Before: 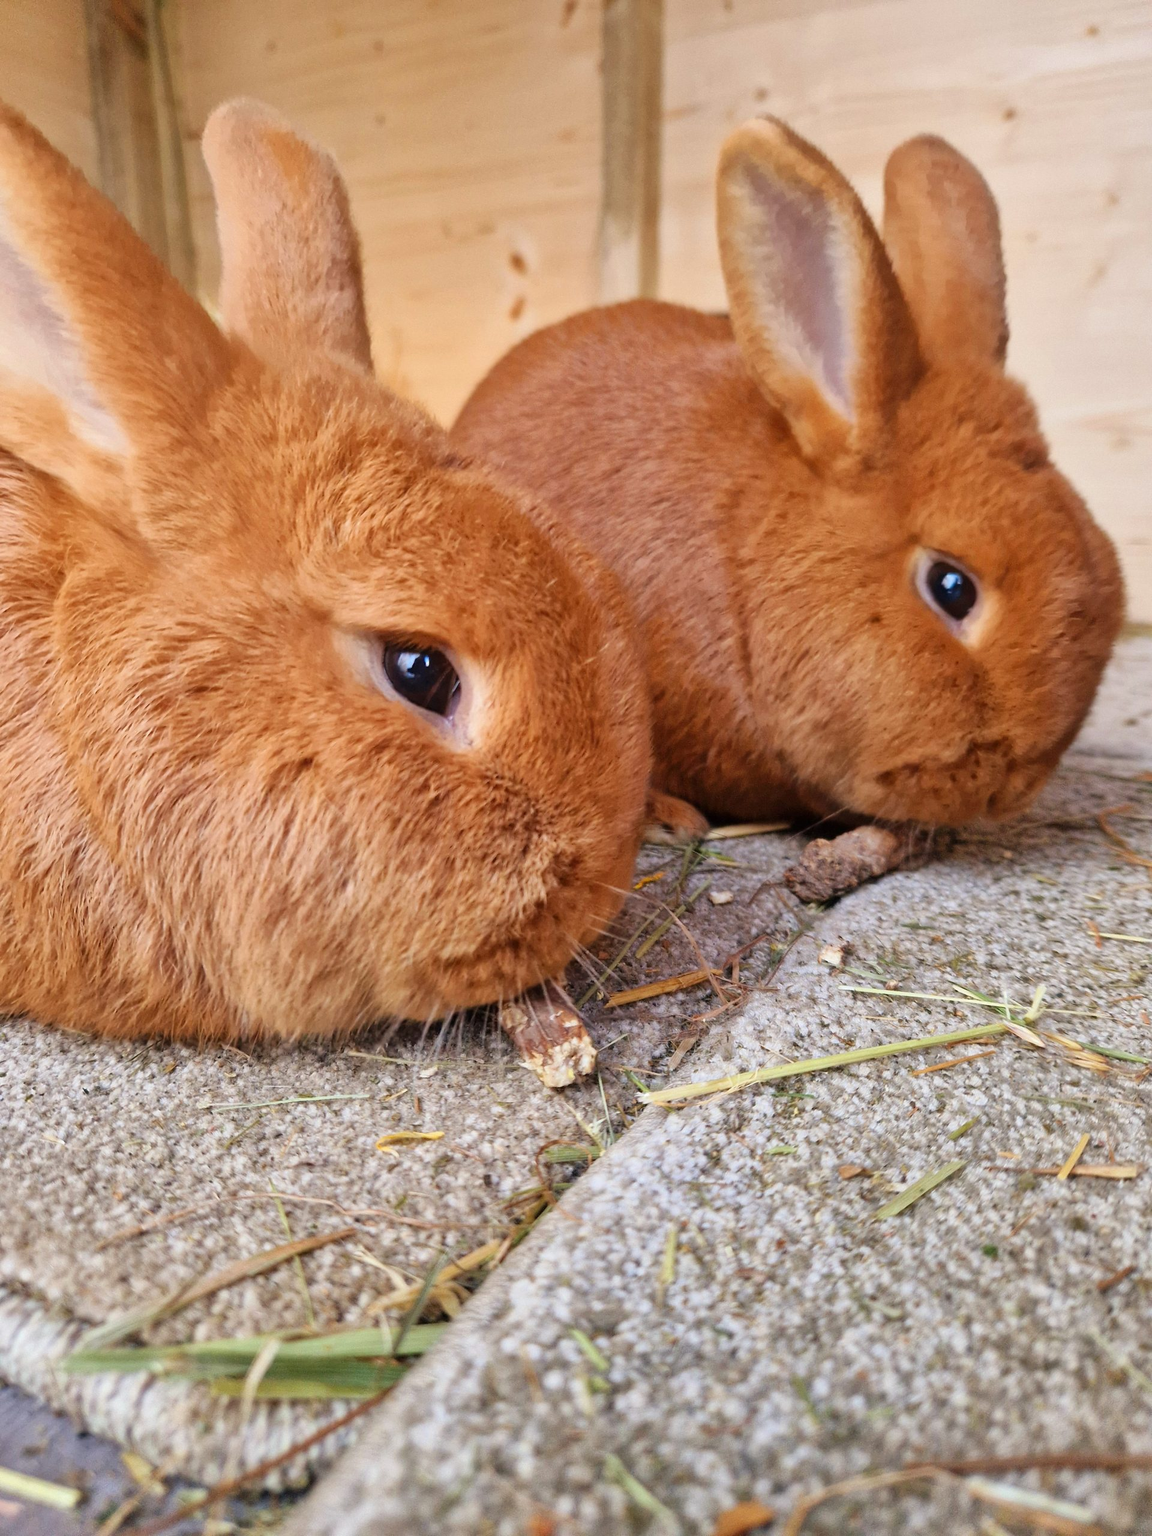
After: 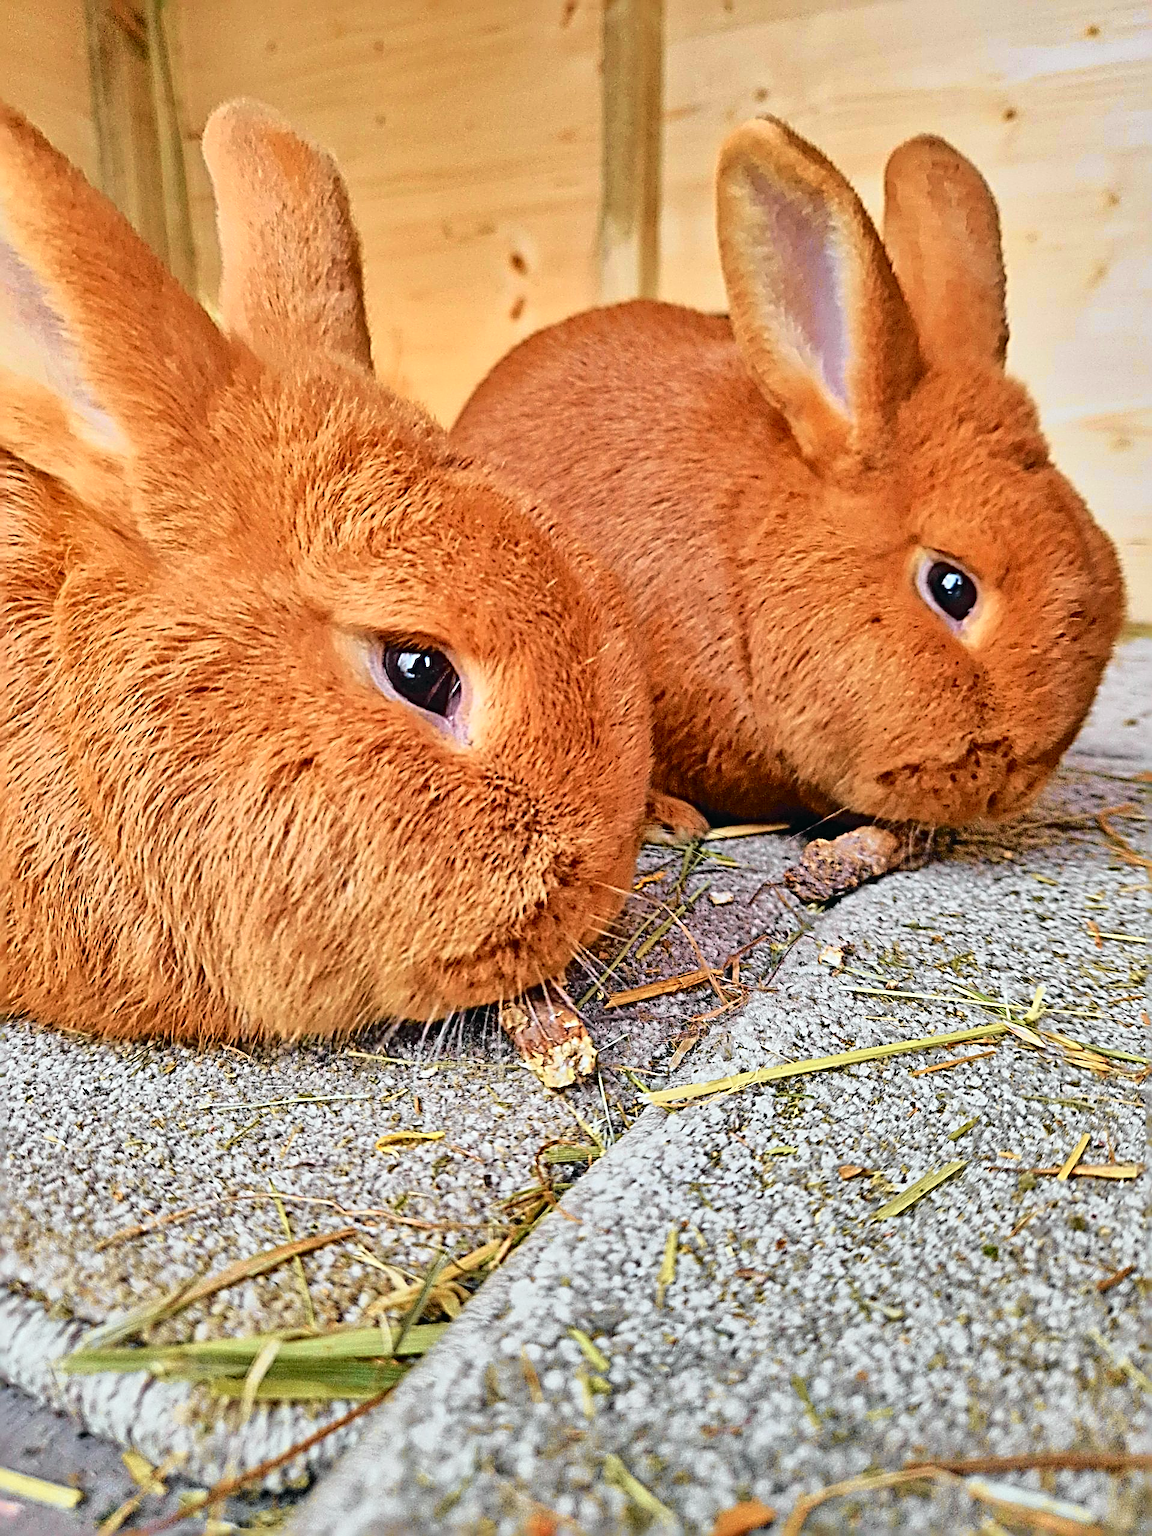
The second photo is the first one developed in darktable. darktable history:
sharpen: radius 4.001, amount 2
tone curve: curves: ch0 [(0, 0.015) (0.084, 0.074) (0.162, 0.165) (0.304, 0.382) (0.466, 0.576) (0.654, 0.741) (0.848, 0.906) (0.984, 0.963)]; ch1 [(0, 0) (0.34, 0.235) (0.46, 0.46) (0.515, 0.502) (0.553, 0.567) (0.764, 0.815) (1, 1)]; ch2 [(0, 0) (0.44, 0.458) (0.479, 0.492) (0.524, 0.507) (0.547, 0.579) (0.673, 0.712) (1, 1)], color space Lab, independent channels, preserve colors none
shadows and highlights: shadows 53, soften with gaussian
